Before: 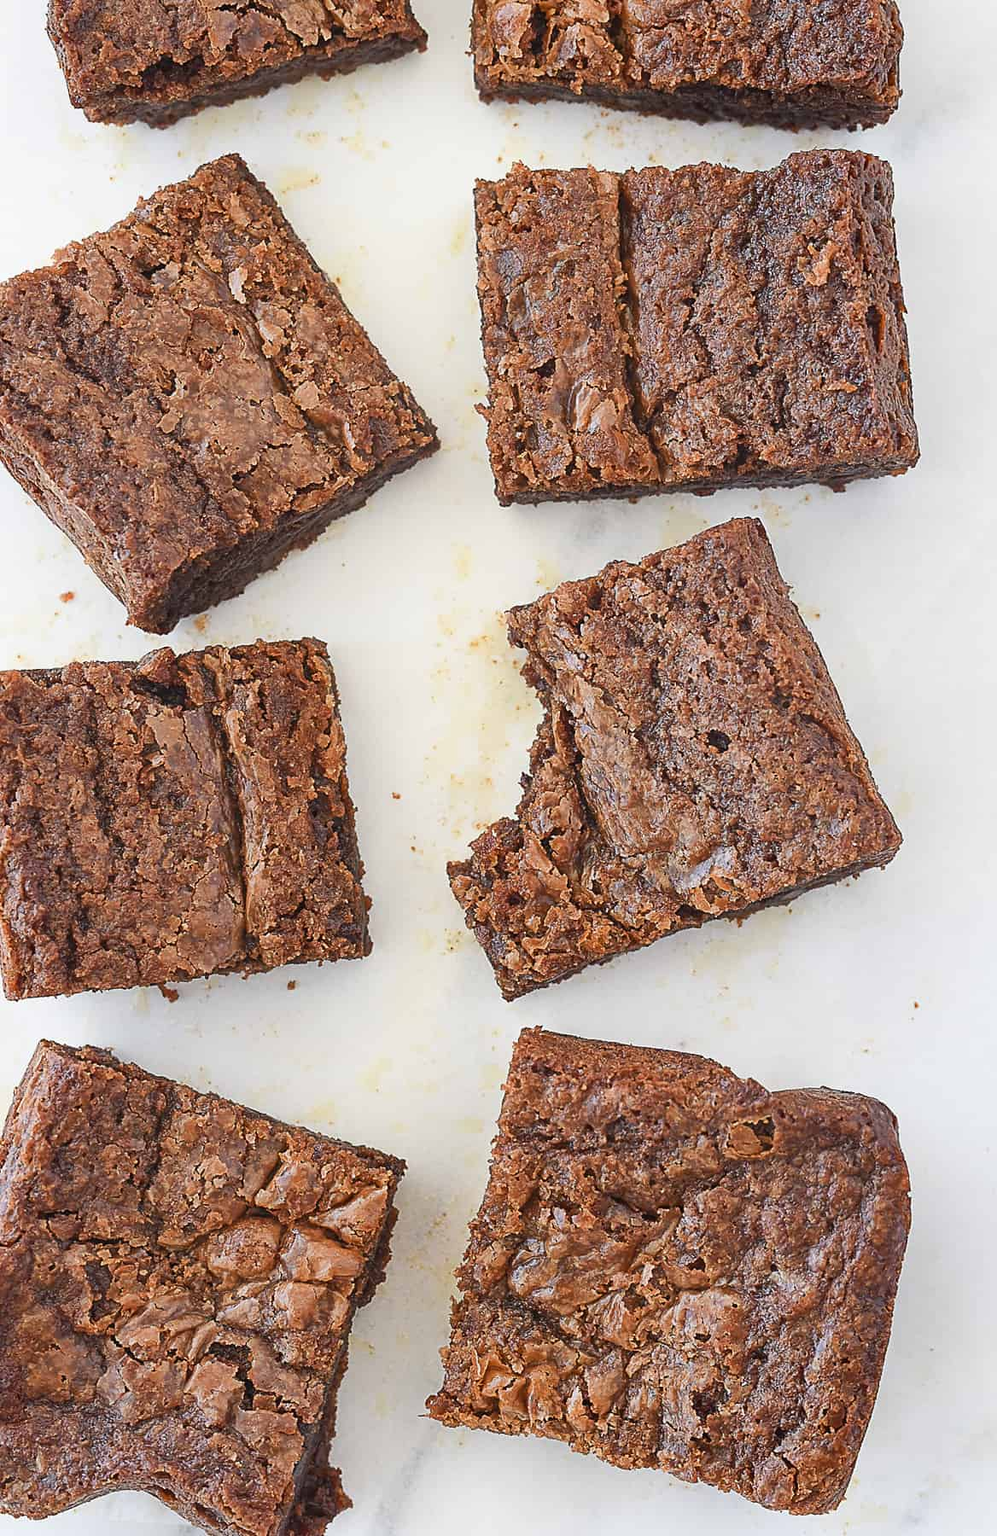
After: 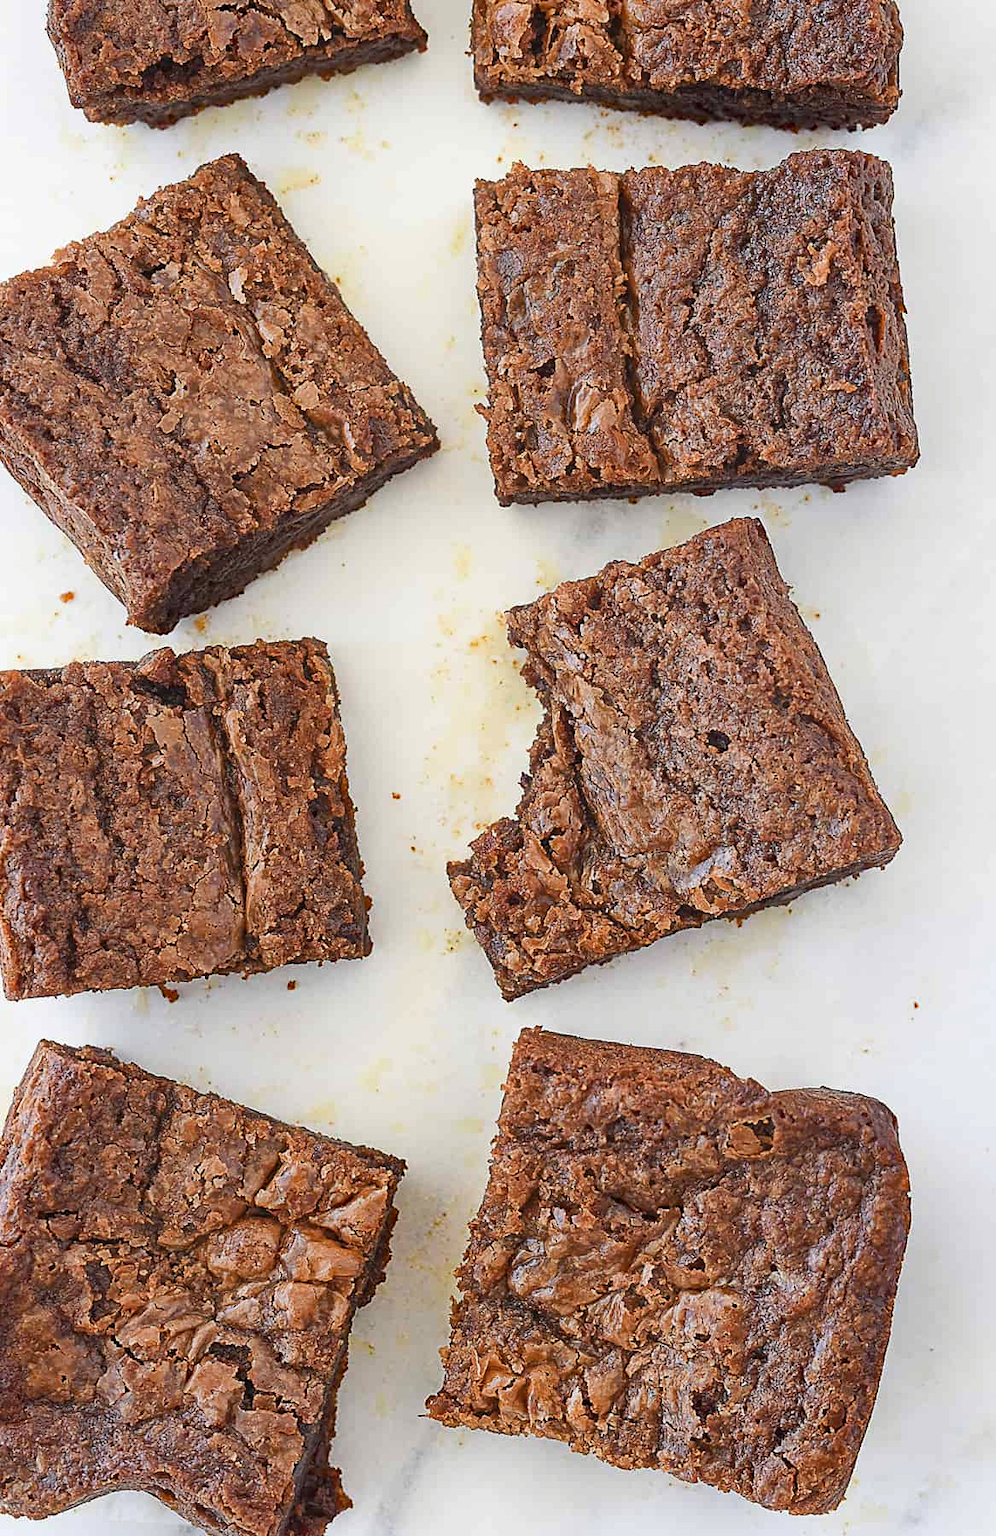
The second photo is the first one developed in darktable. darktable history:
haze removal: strength 0.417, compatibility mode true, adaptive false
